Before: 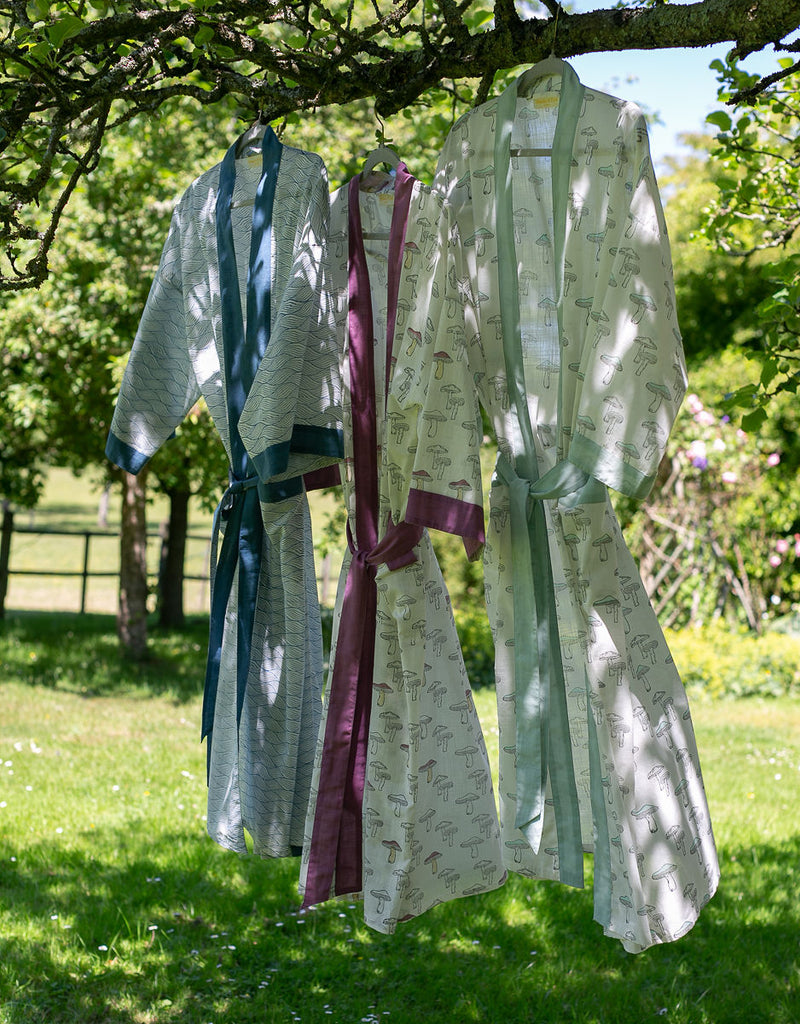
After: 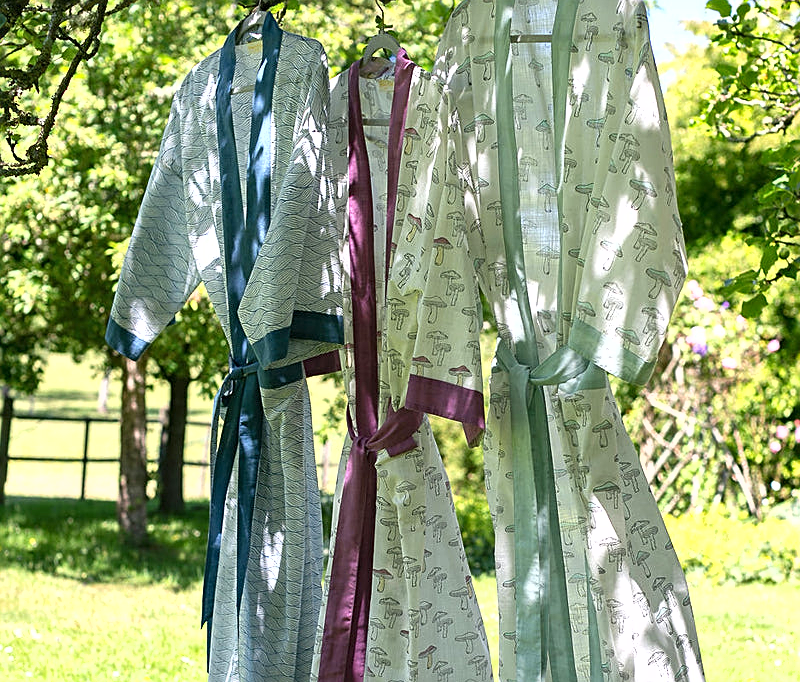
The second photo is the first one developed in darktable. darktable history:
sharpen: amount 0.575
exposure: black level correction 0, exposure 0.7 EV, compensate exposure bias true, compensate highlight preservation false
crop: top 11.166%, bottom 22.168%
shadows and highlights: radius 125.46, shadows 30.51, highlights -30.51, low approximation 0.01, soften with gaussian
